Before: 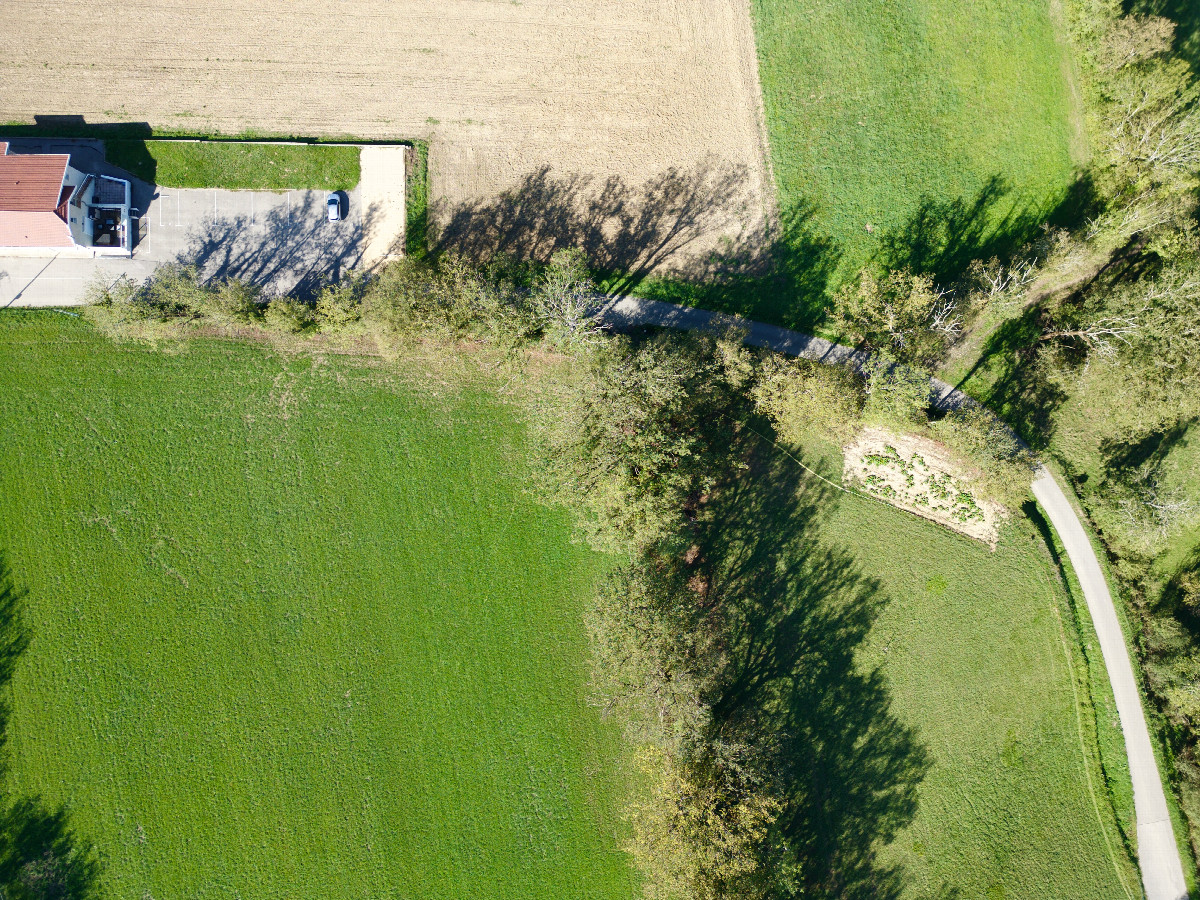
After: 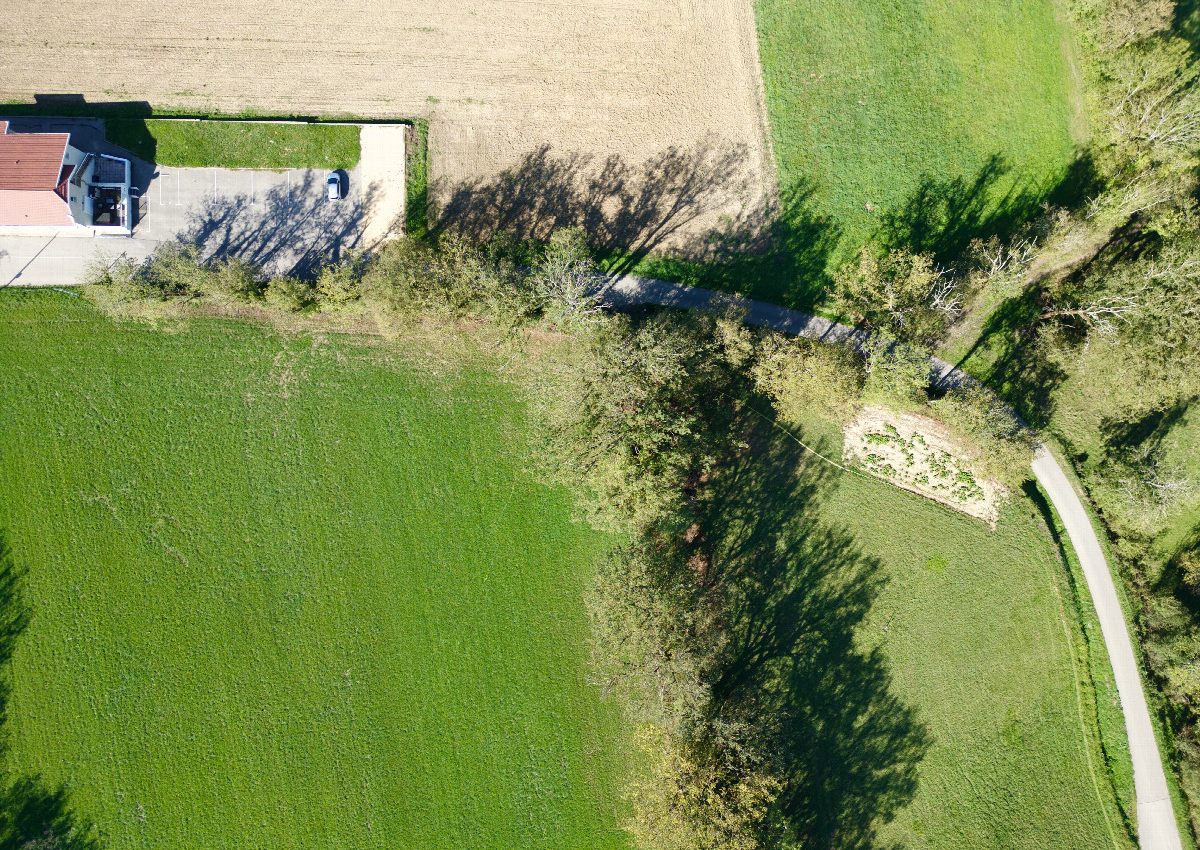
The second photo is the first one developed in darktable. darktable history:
crop and rotate: top 2.434%, bottom 3.068%
